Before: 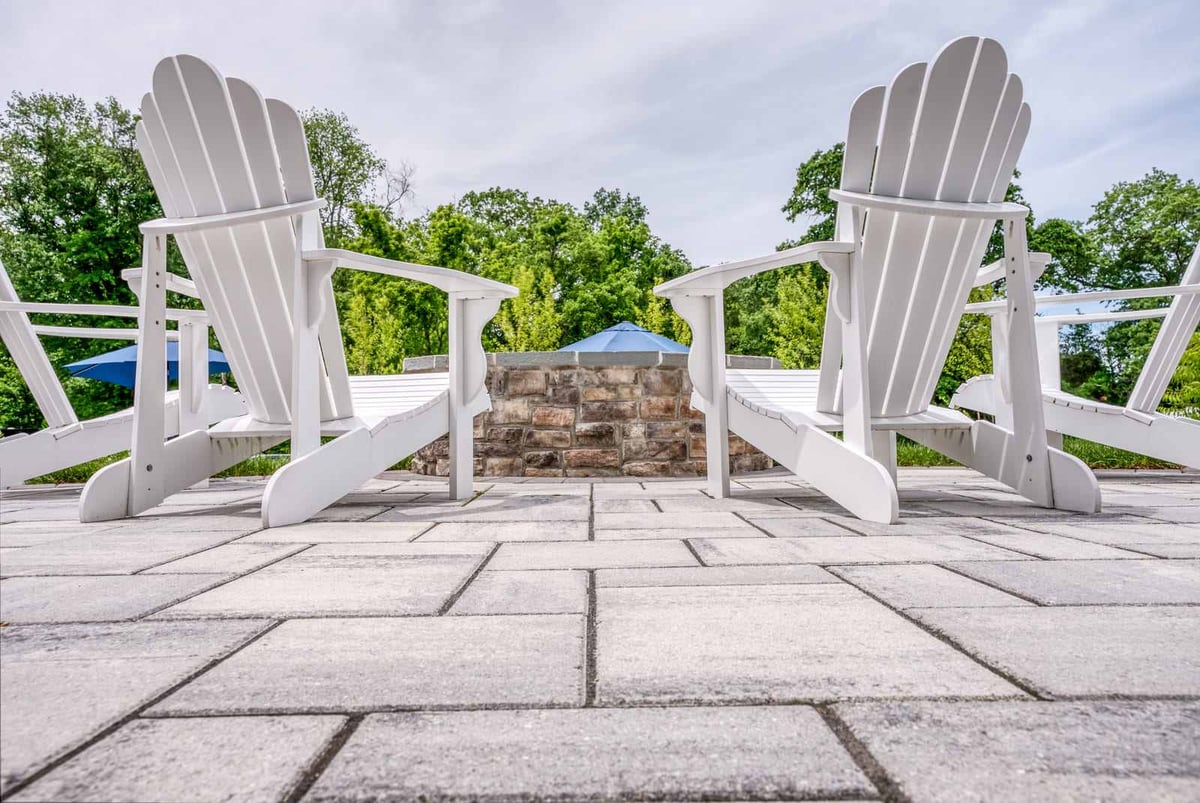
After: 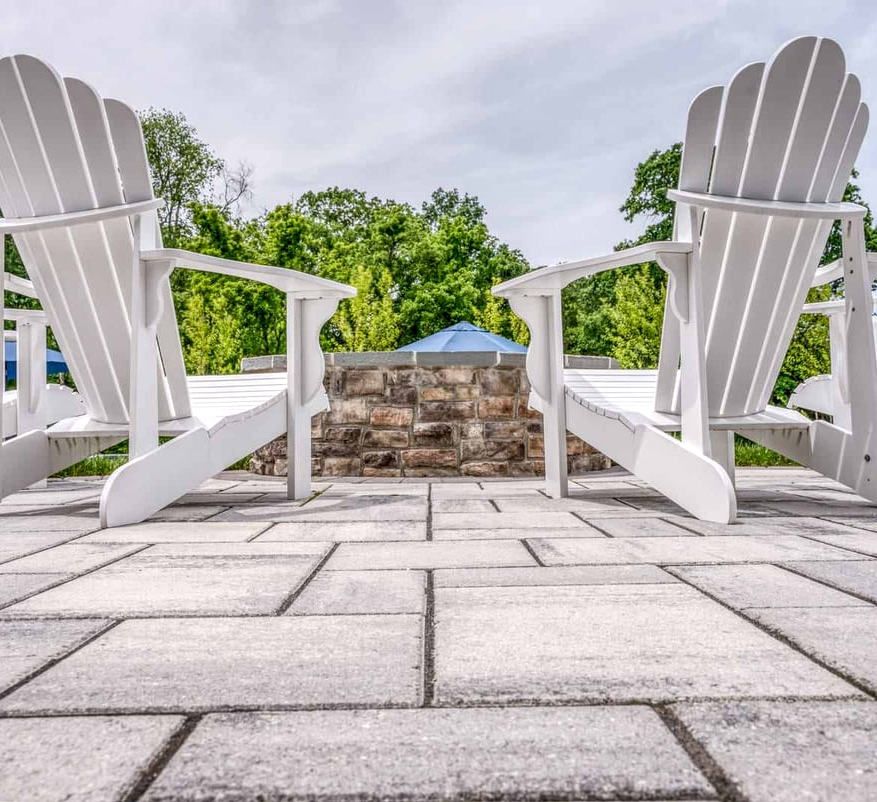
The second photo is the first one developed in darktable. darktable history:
local contrast: on, module defaults
crop: left 13.557%, right 13.319%
